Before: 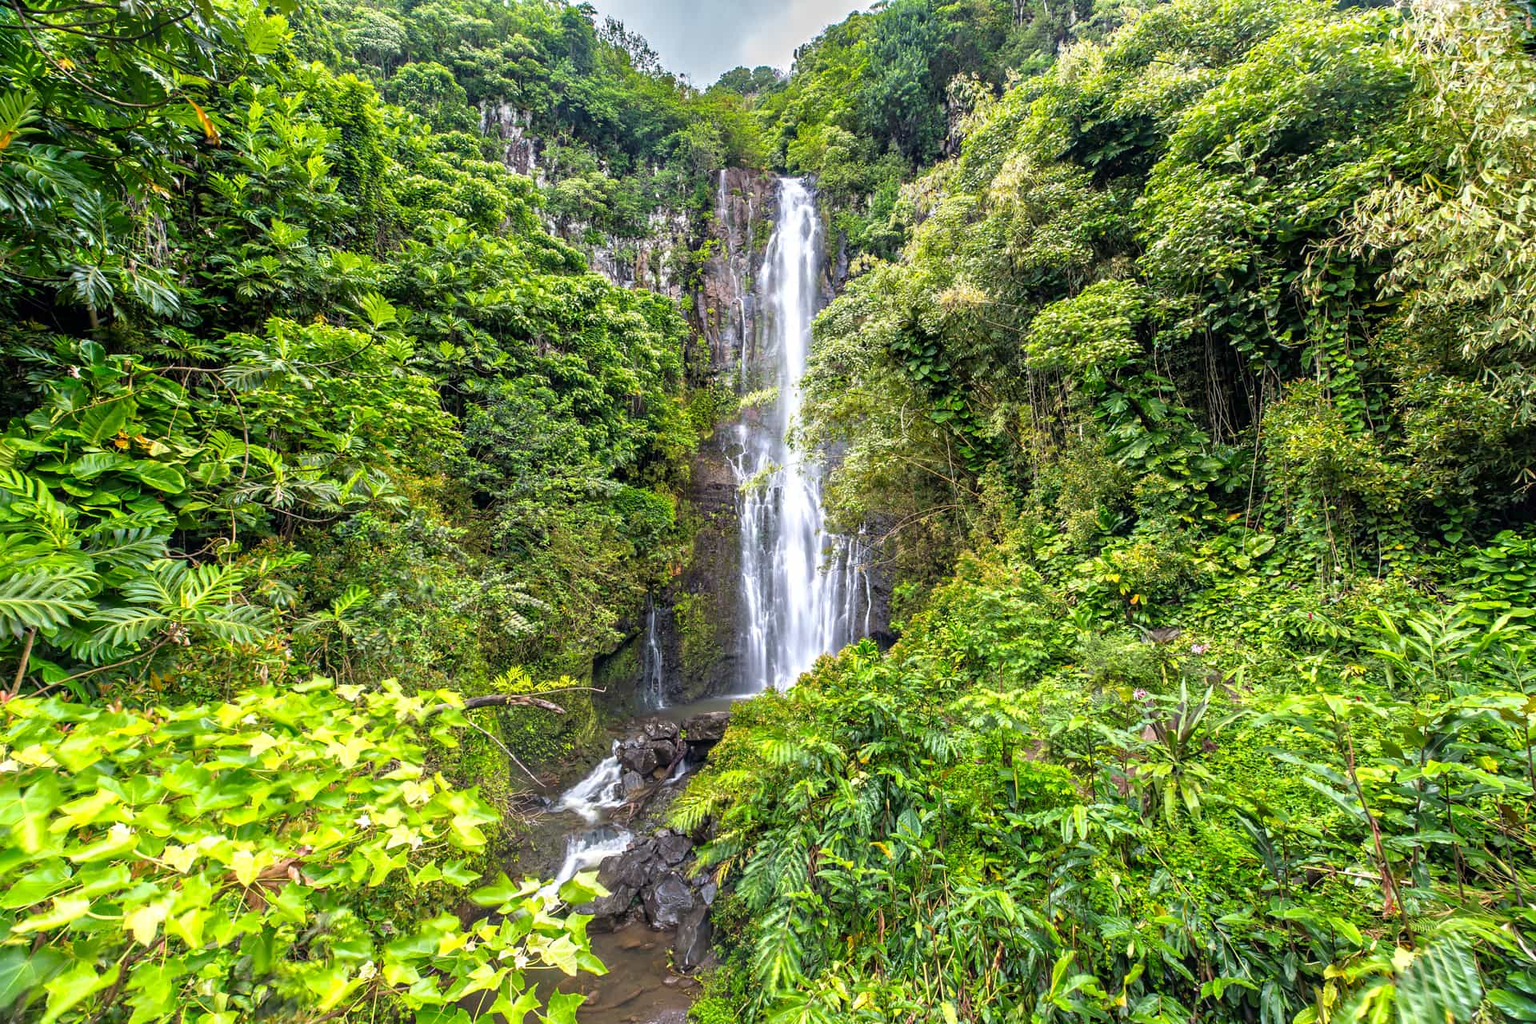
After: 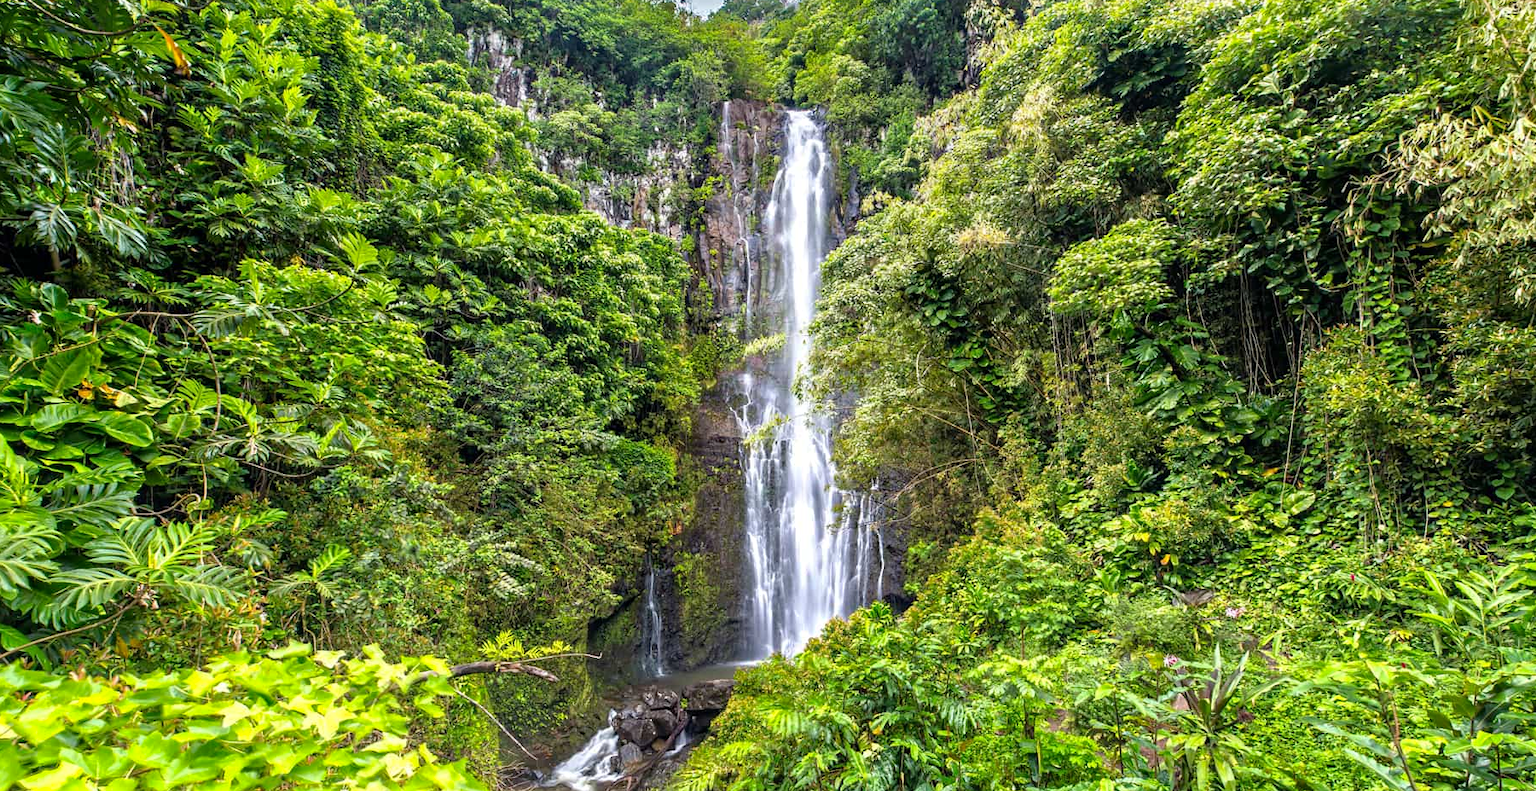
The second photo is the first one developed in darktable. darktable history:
crop: left 2.737%, top 7.287%, right 3.421%, bottom 20.179%
haze removal: compatibility mode true, adaptive false
